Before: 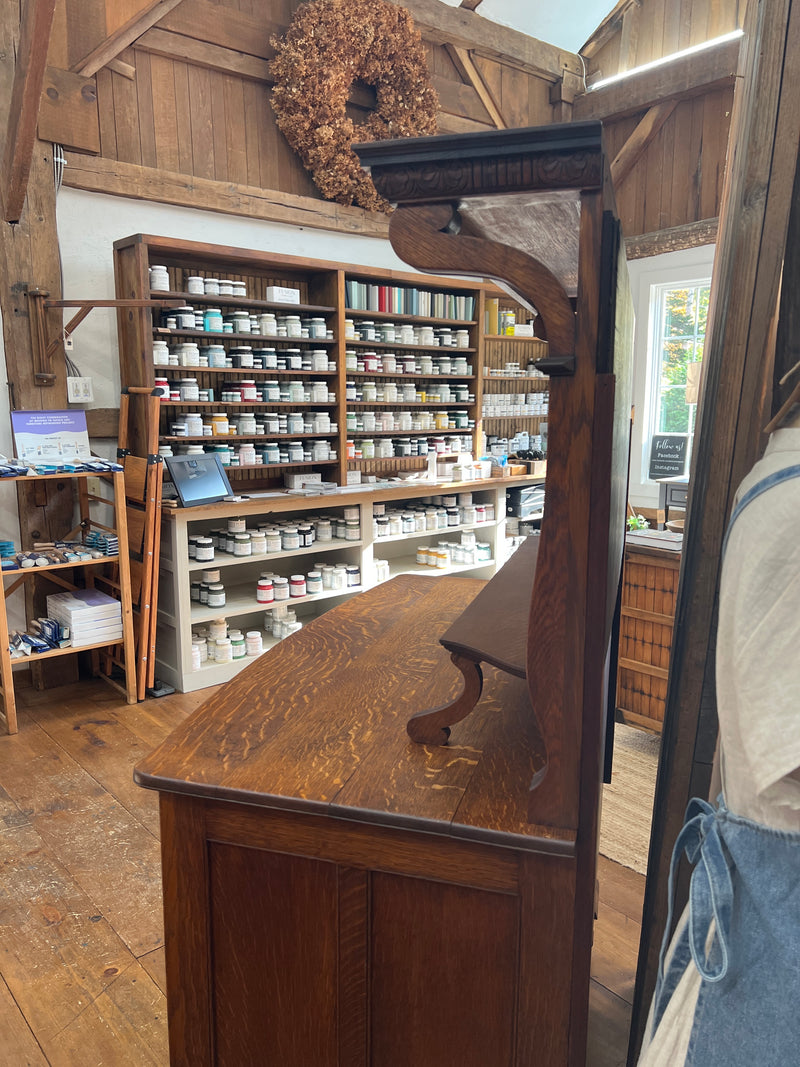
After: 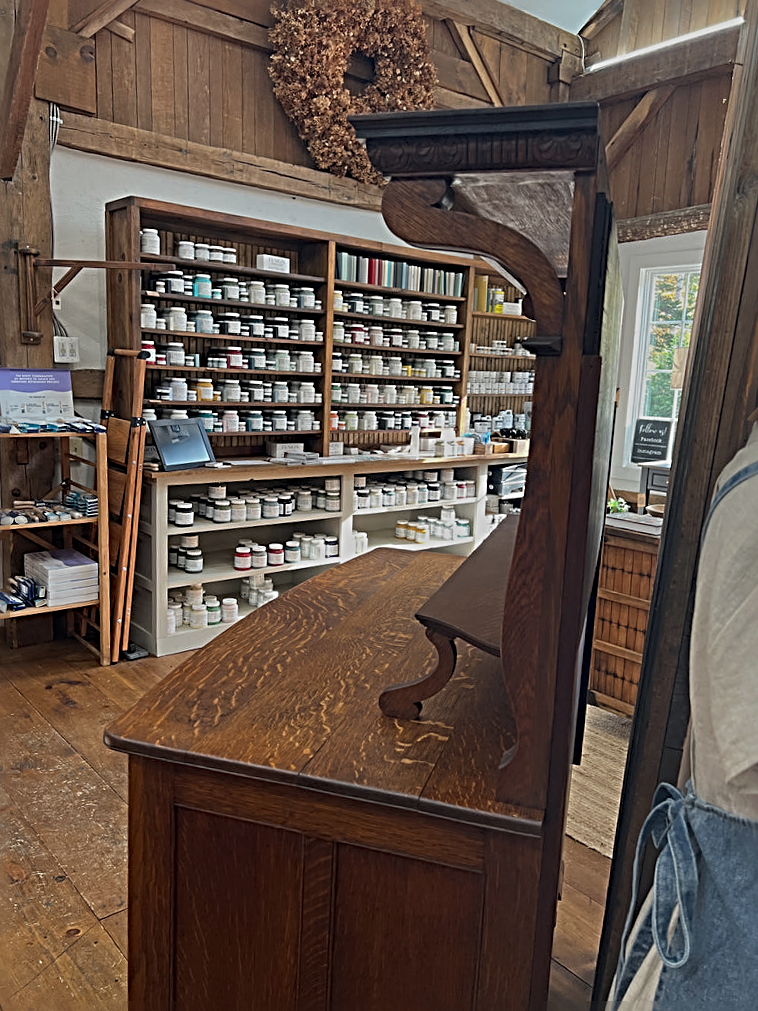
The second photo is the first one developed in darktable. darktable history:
exposure: black level correction 0, exposure -0.721 EV, compensate highlight preservation false
crop and rotate: angle -2.38°
sharpen: radius 3.69, amount 0.928
